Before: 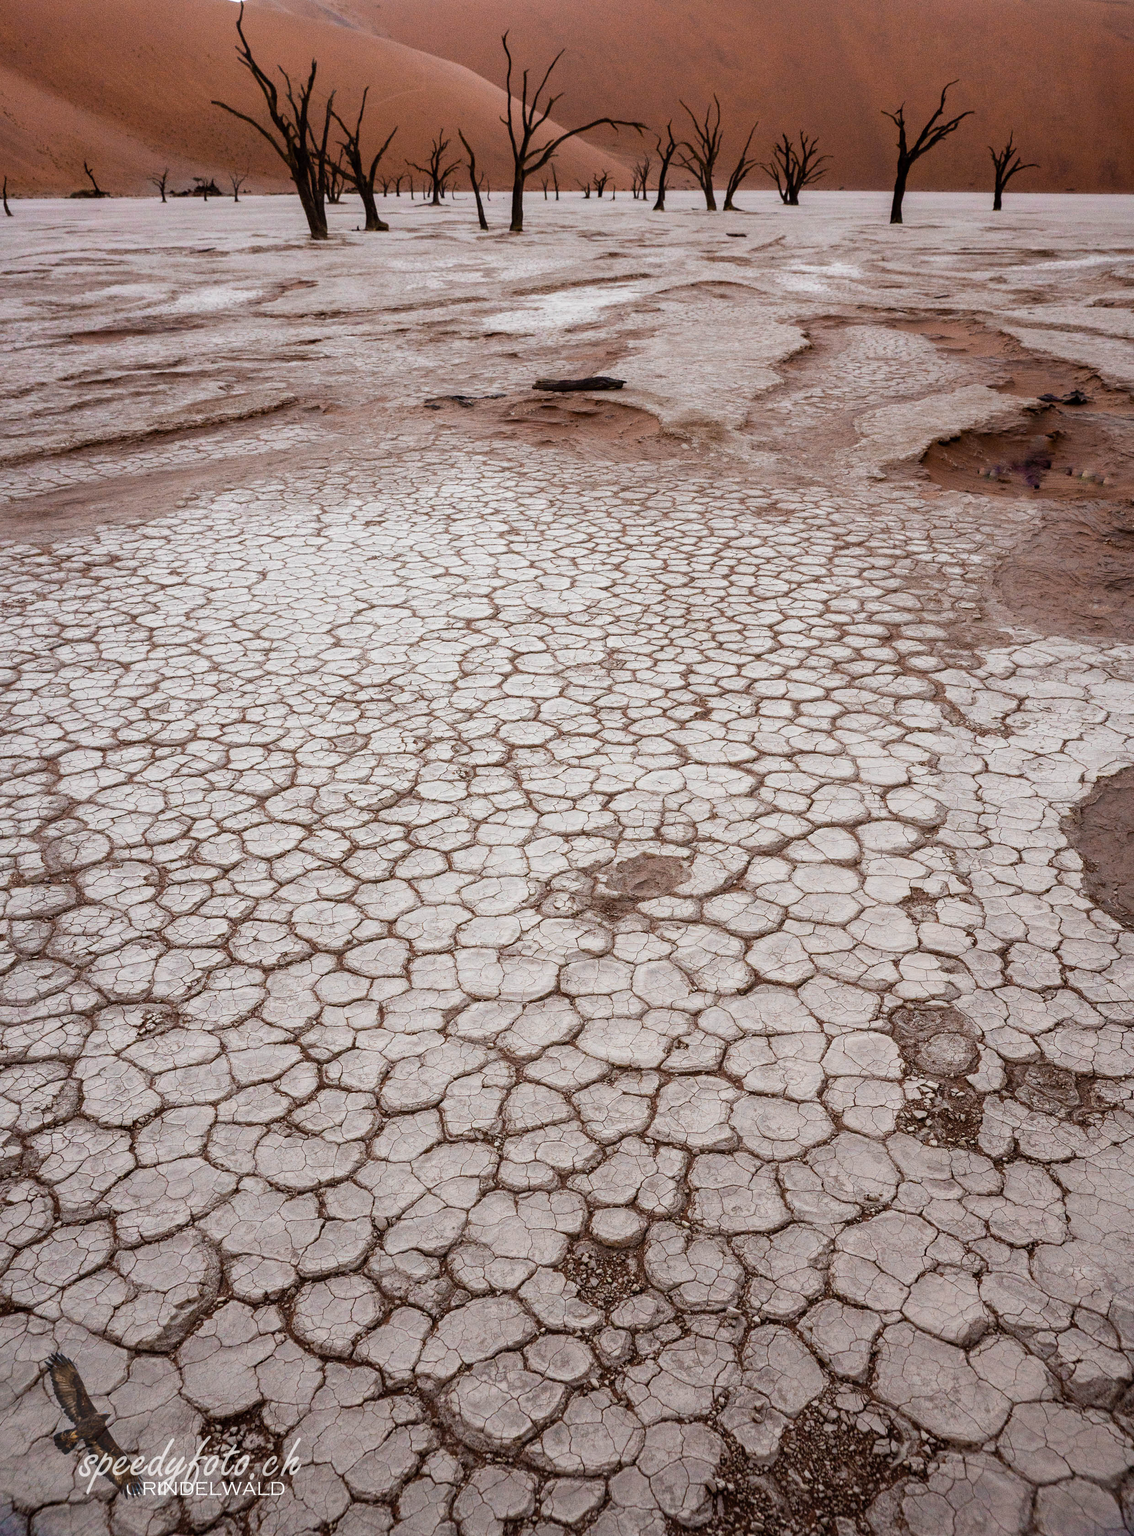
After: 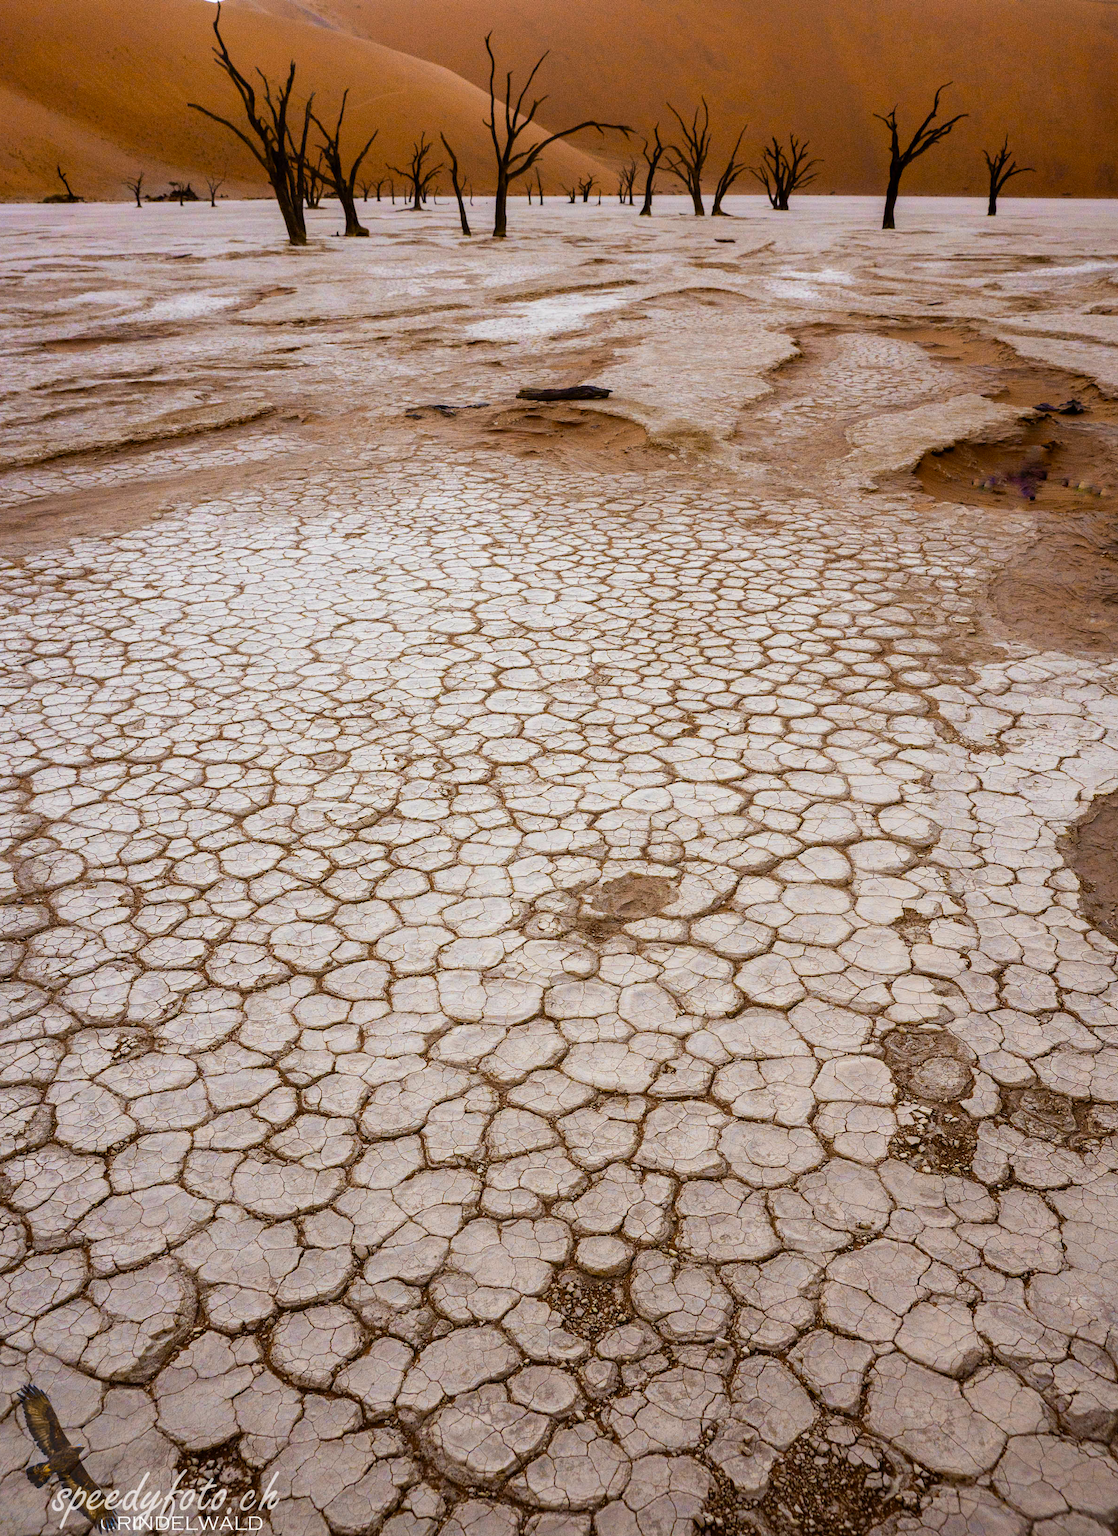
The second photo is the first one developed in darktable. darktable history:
color contrast: green-magenta contrast 1.12, blue-yellow contrast 1.95, unbound 0
crop and rotate: left 2.536%, right 1.107%, bottom 2.246%
velvia: strength 15%
